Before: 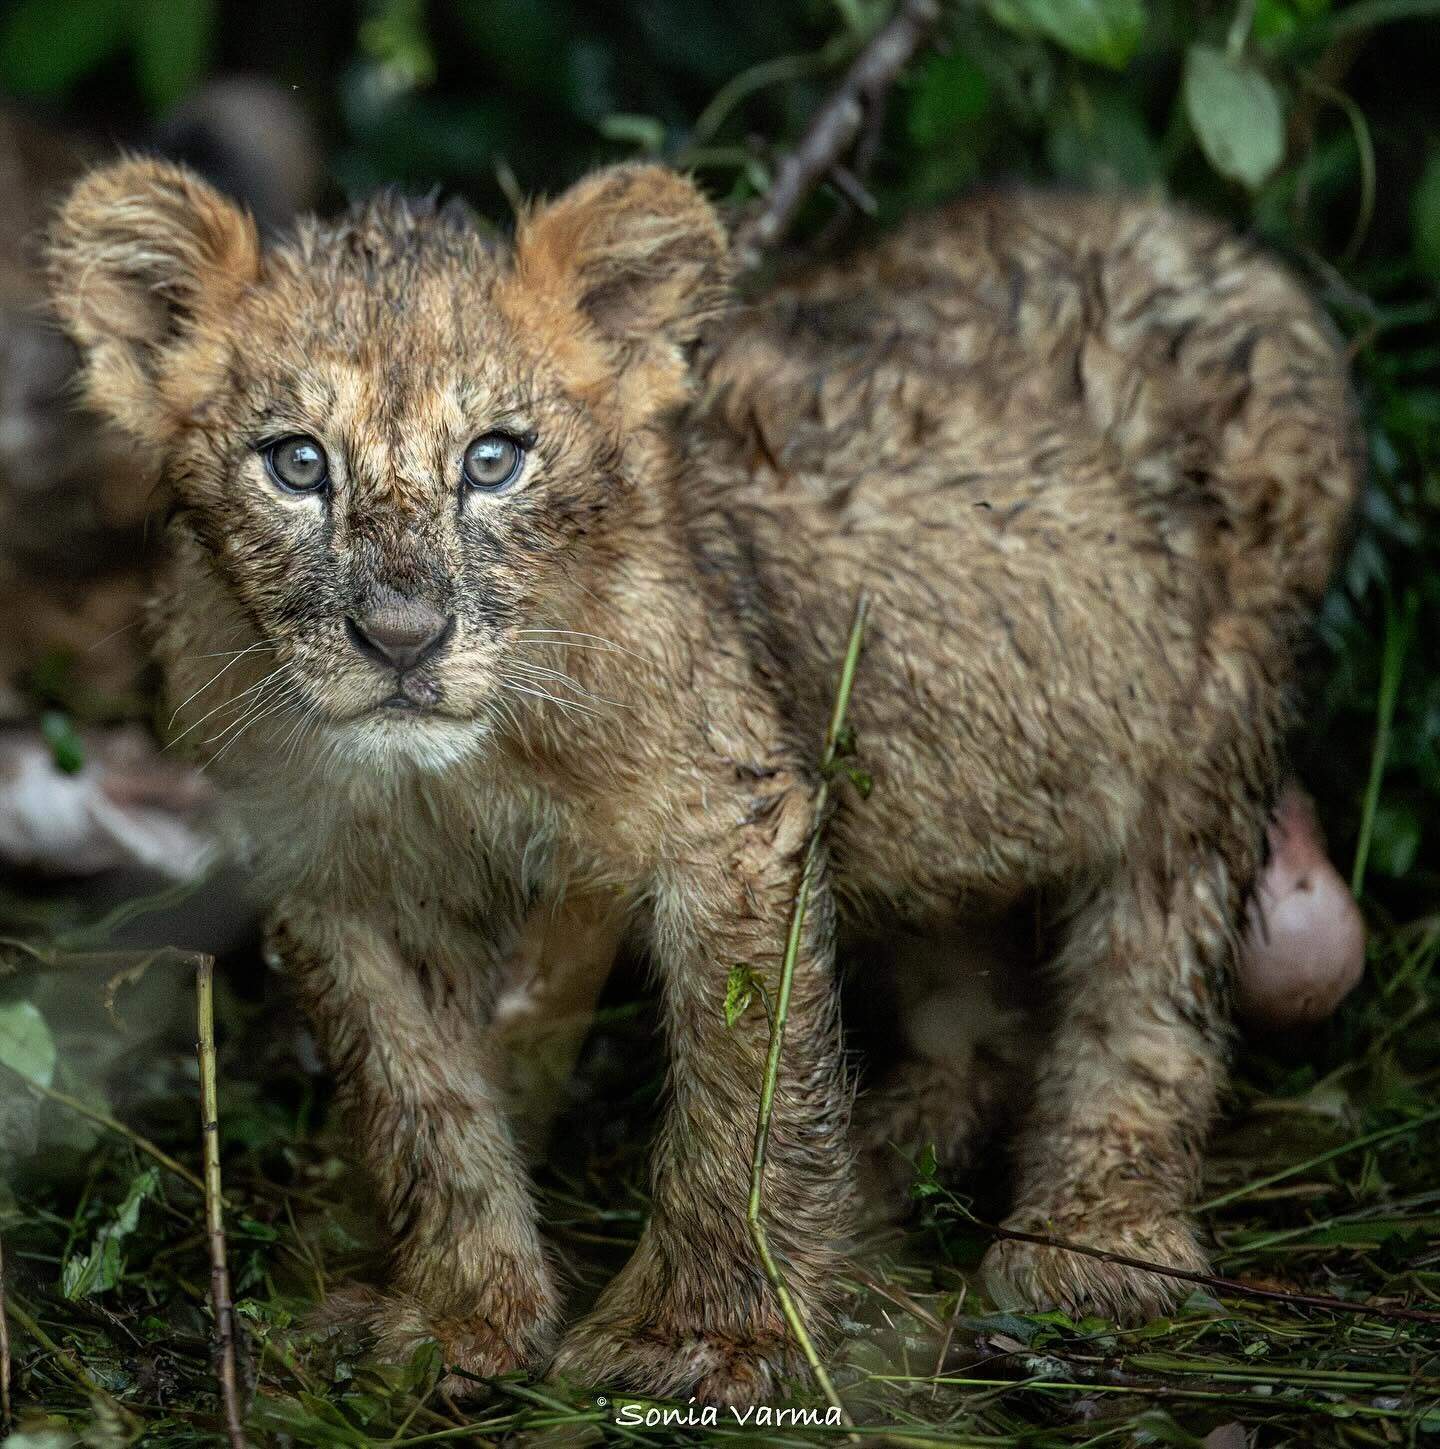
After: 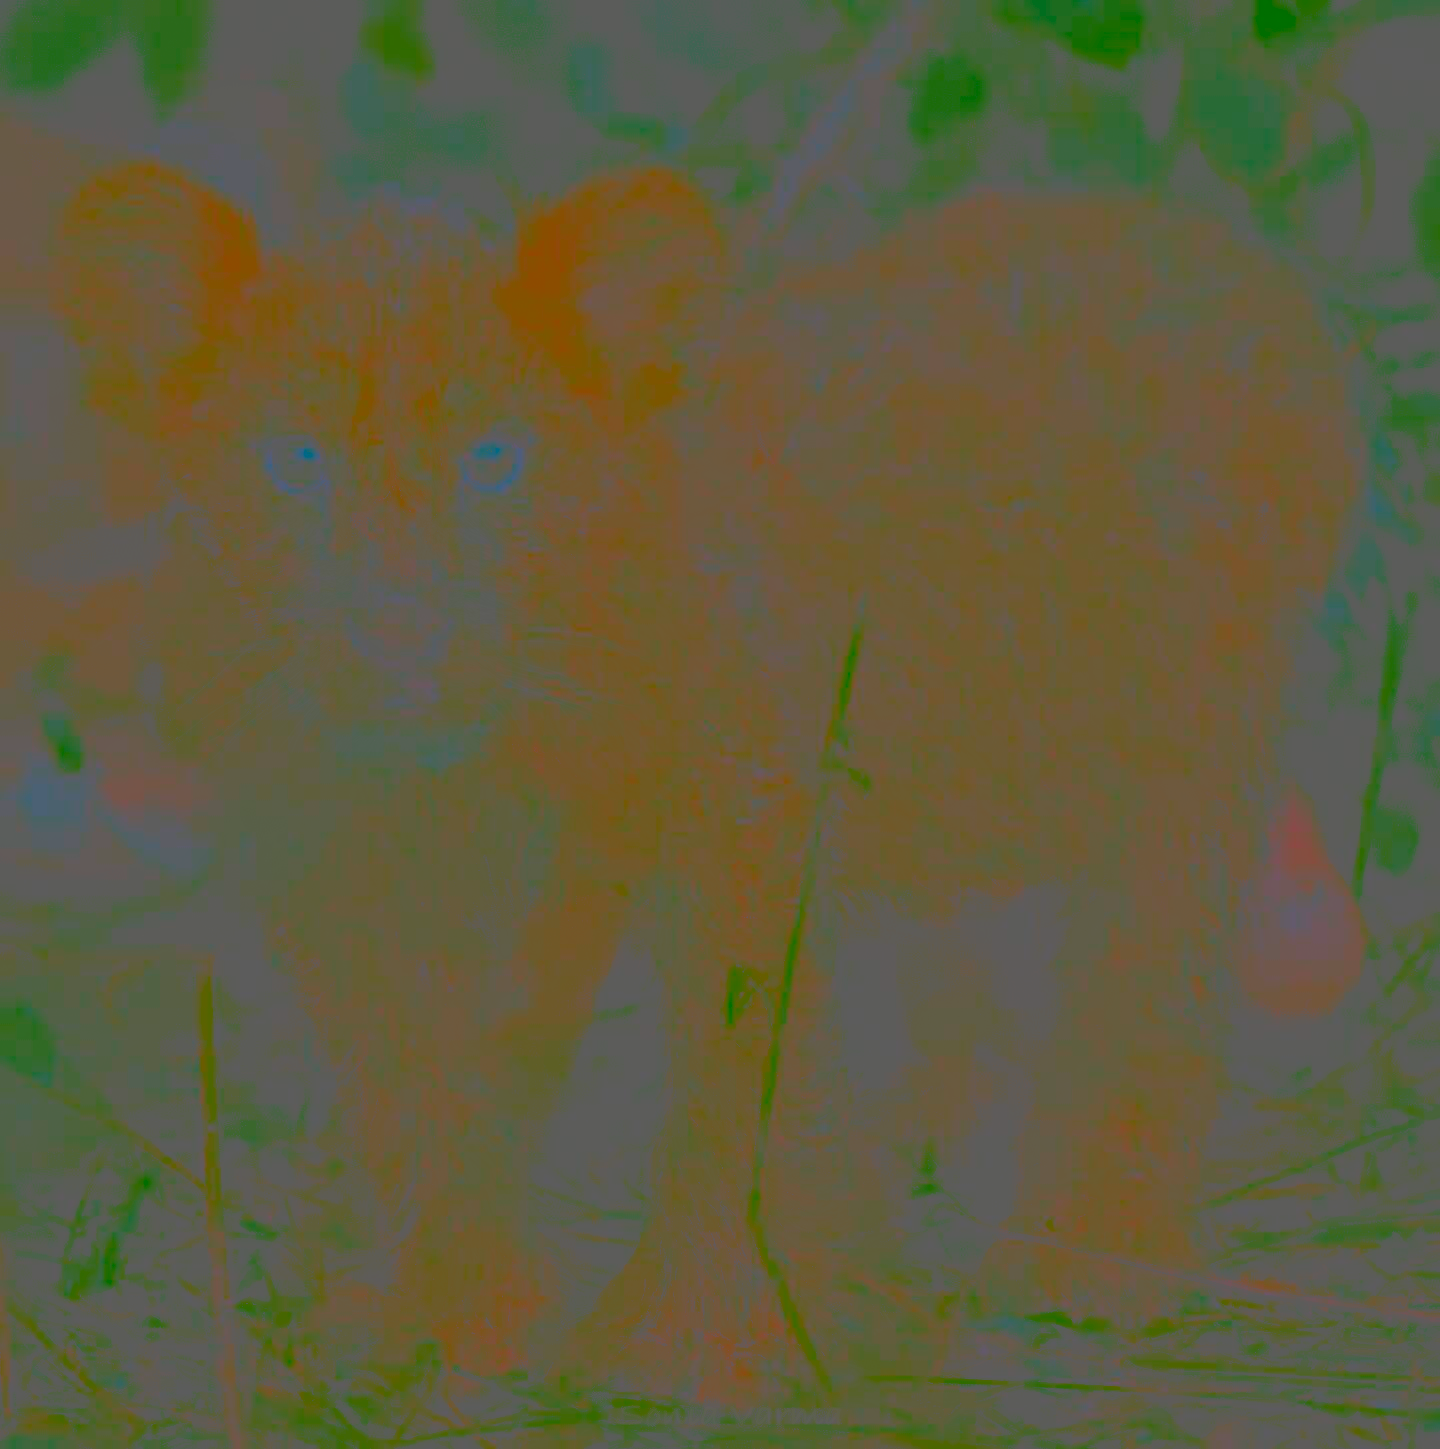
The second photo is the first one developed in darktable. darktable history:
contrast brightness saturation: contrast -0.99, brightness -0.17, saturation 0.75
rgb curve: curves: ch0 [(0, 0) (0.078, 0.051) (0.929, 0.956) (1, 1)], compensate middle gray true
